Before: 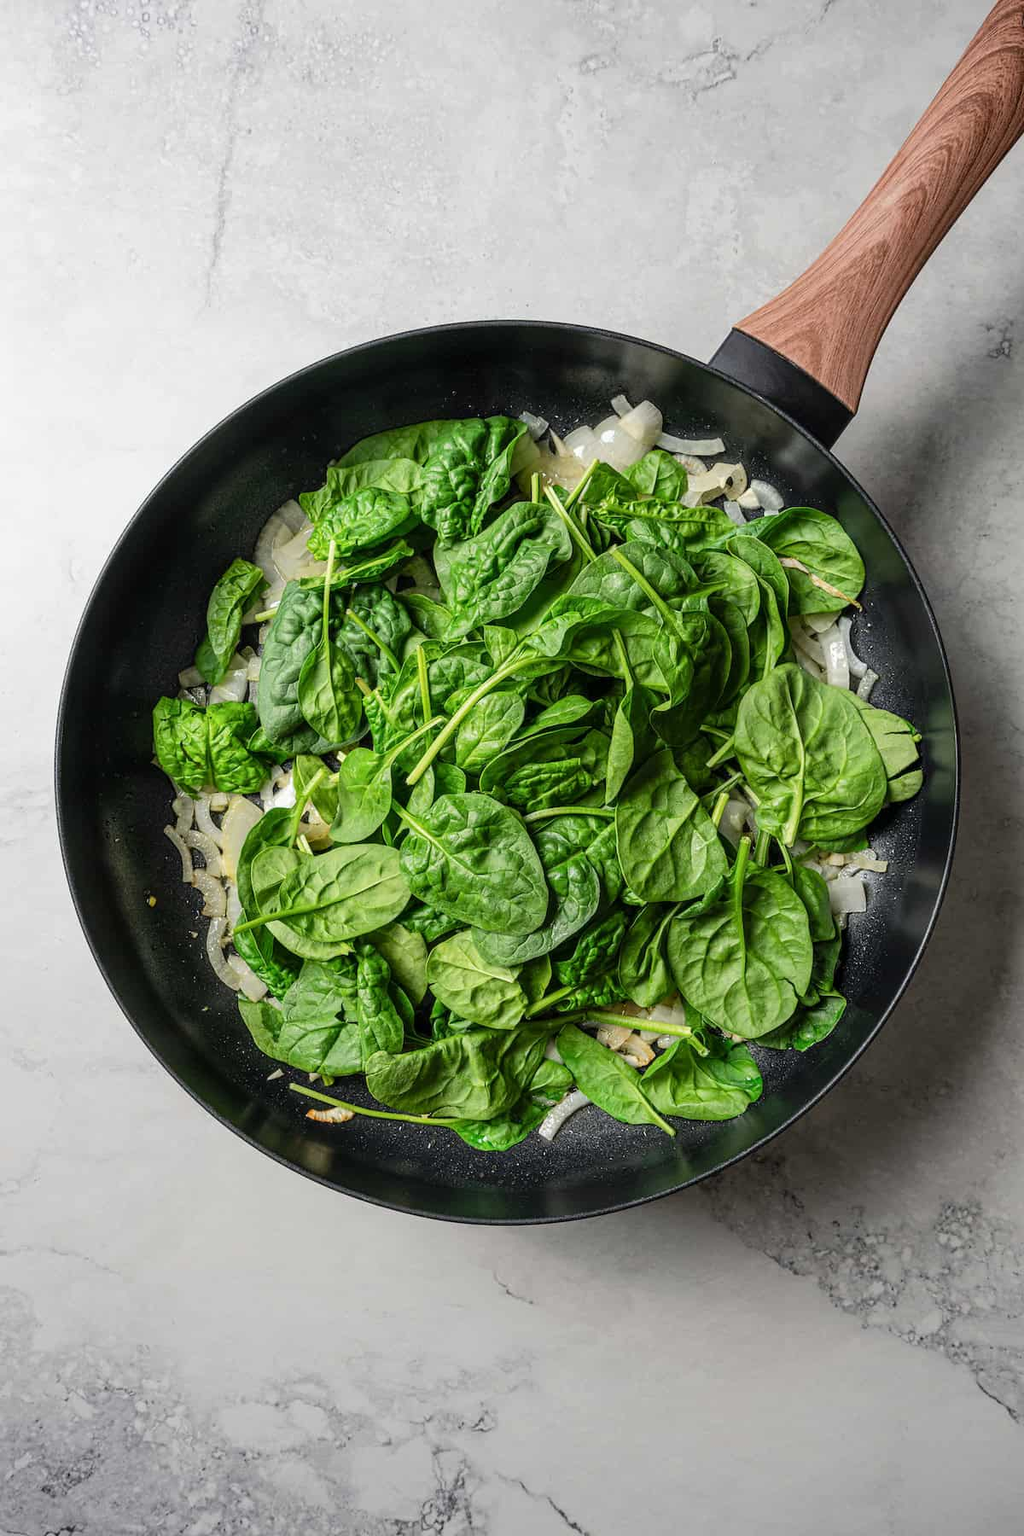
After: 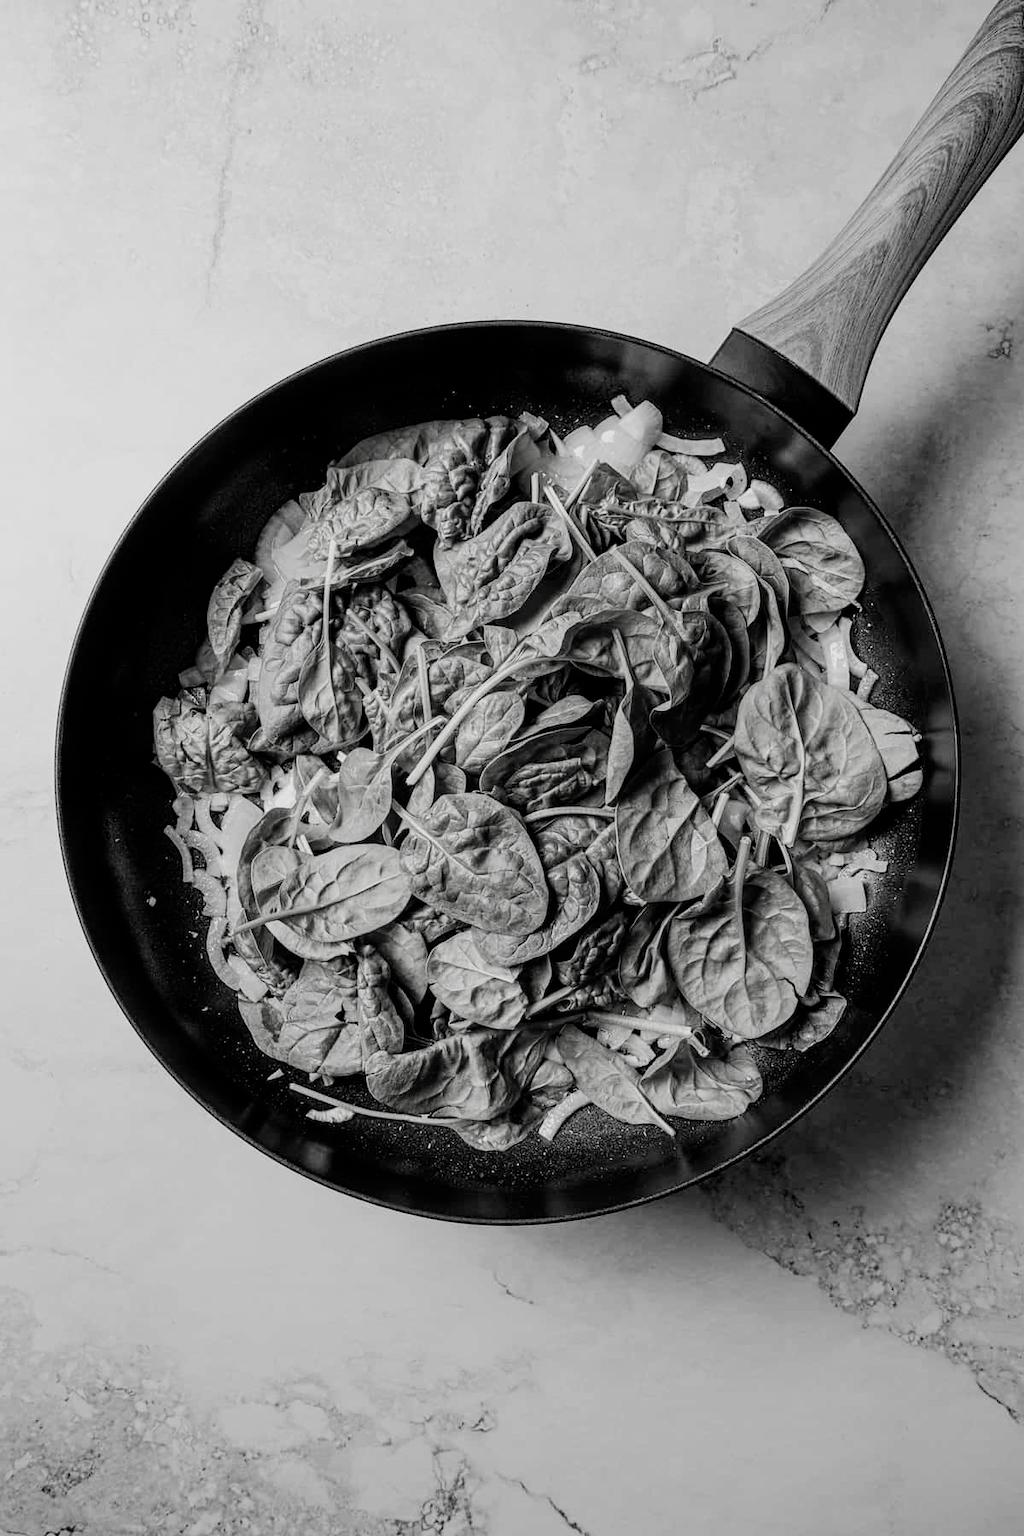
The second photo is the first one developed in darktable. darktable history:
filmic rgb: black relative exposure -5.03 EV, white relative exposure 3.17 EV, threshold 2.97 EV, hardness 3.48, contrast 1.186, highlights saturation mix -49.49%, preserve chrominance no, color science v5 (2021), contrast in shadows safe, contrast in highlights safe, enable highlight reconstruction true
